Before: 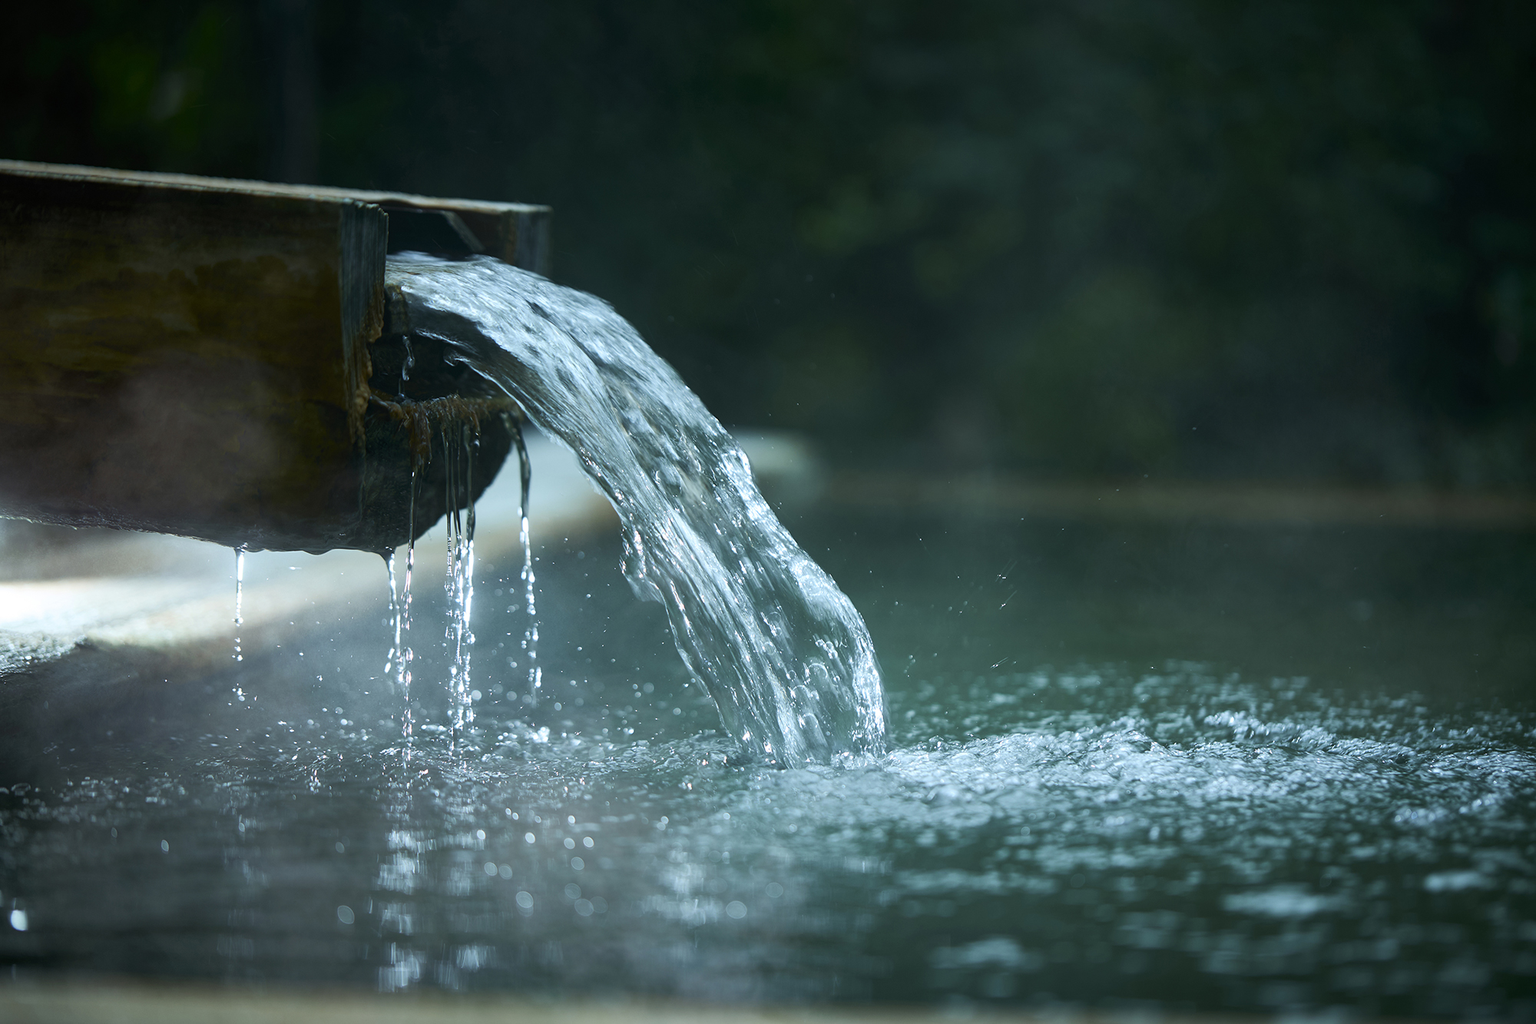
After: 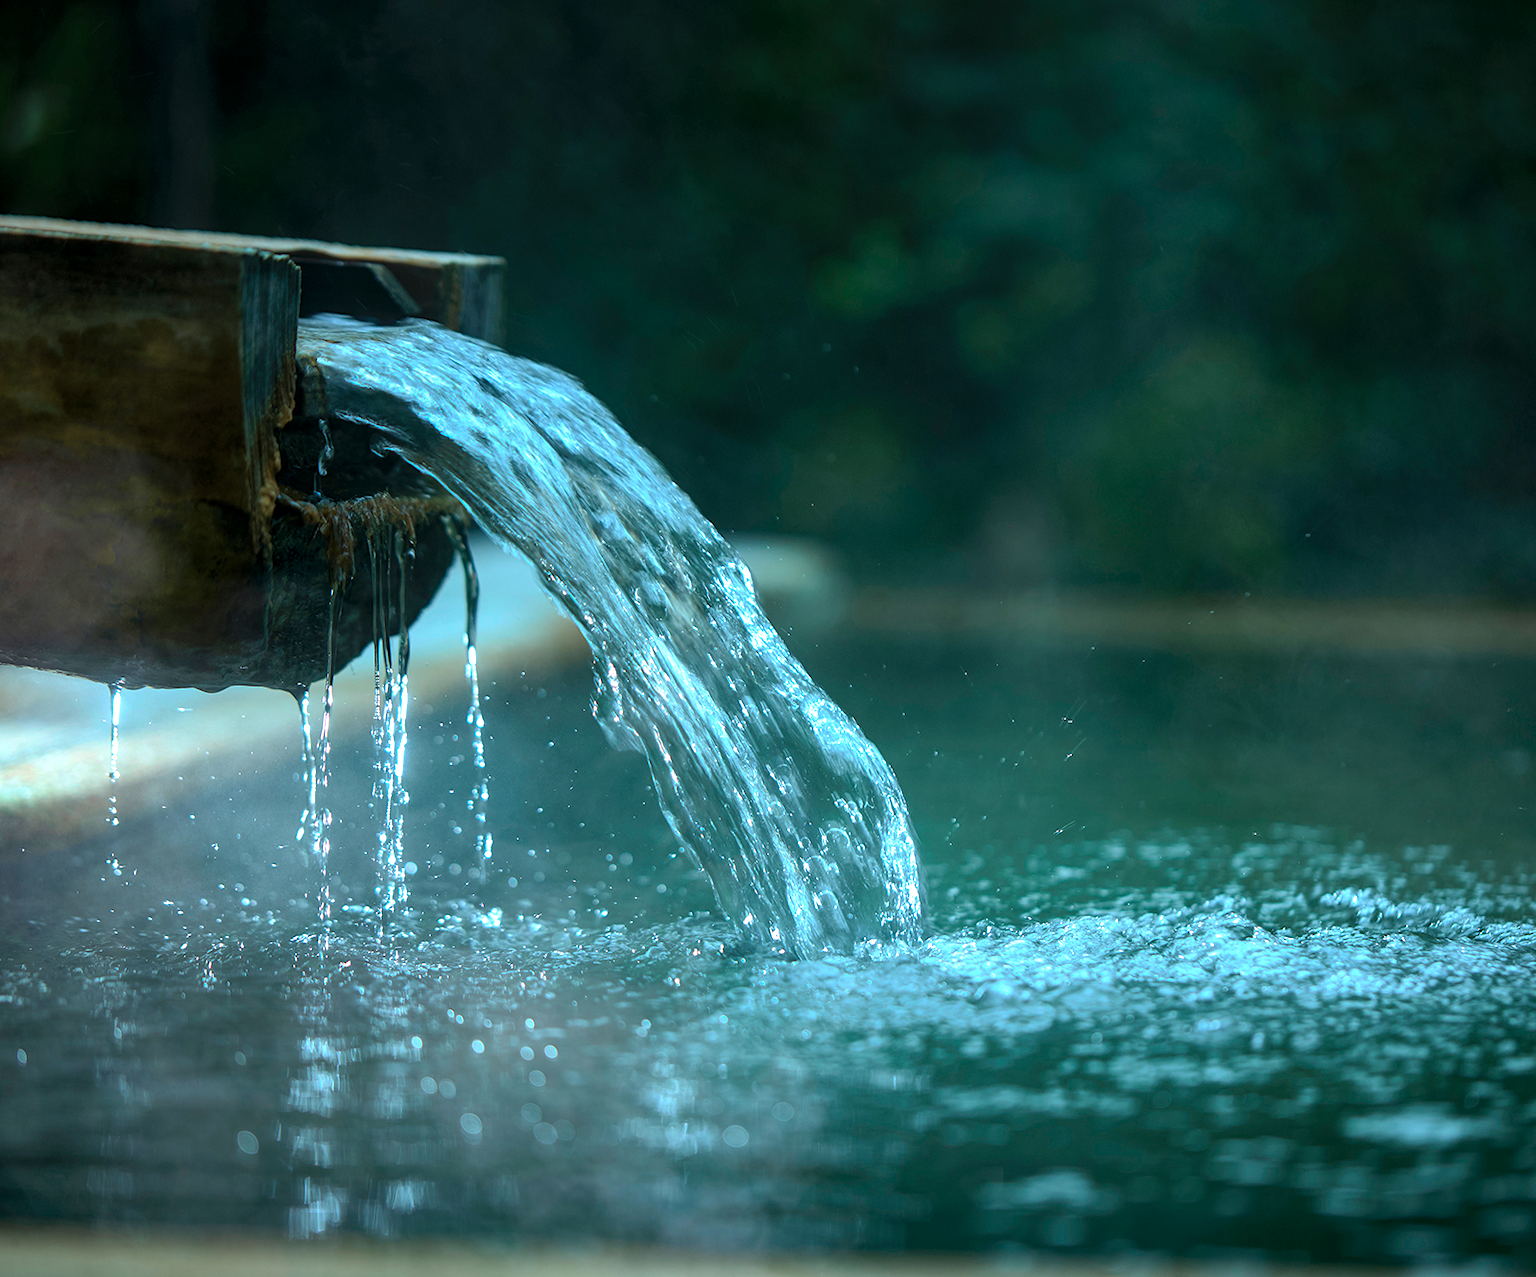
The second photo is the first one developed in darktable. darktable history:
contrast brightness saturation: contrast 0.065, brightness 0.179, saturation 0.419
crop and rotate: left 9.61%, right 10.299%
local contrast: highlights 44%, shadows 59%, detail 137%, midtone range 0.521
base curve: curves: ch0 [(0, 0) (0.595, 0.418) (1, 1)], preserve colors none
